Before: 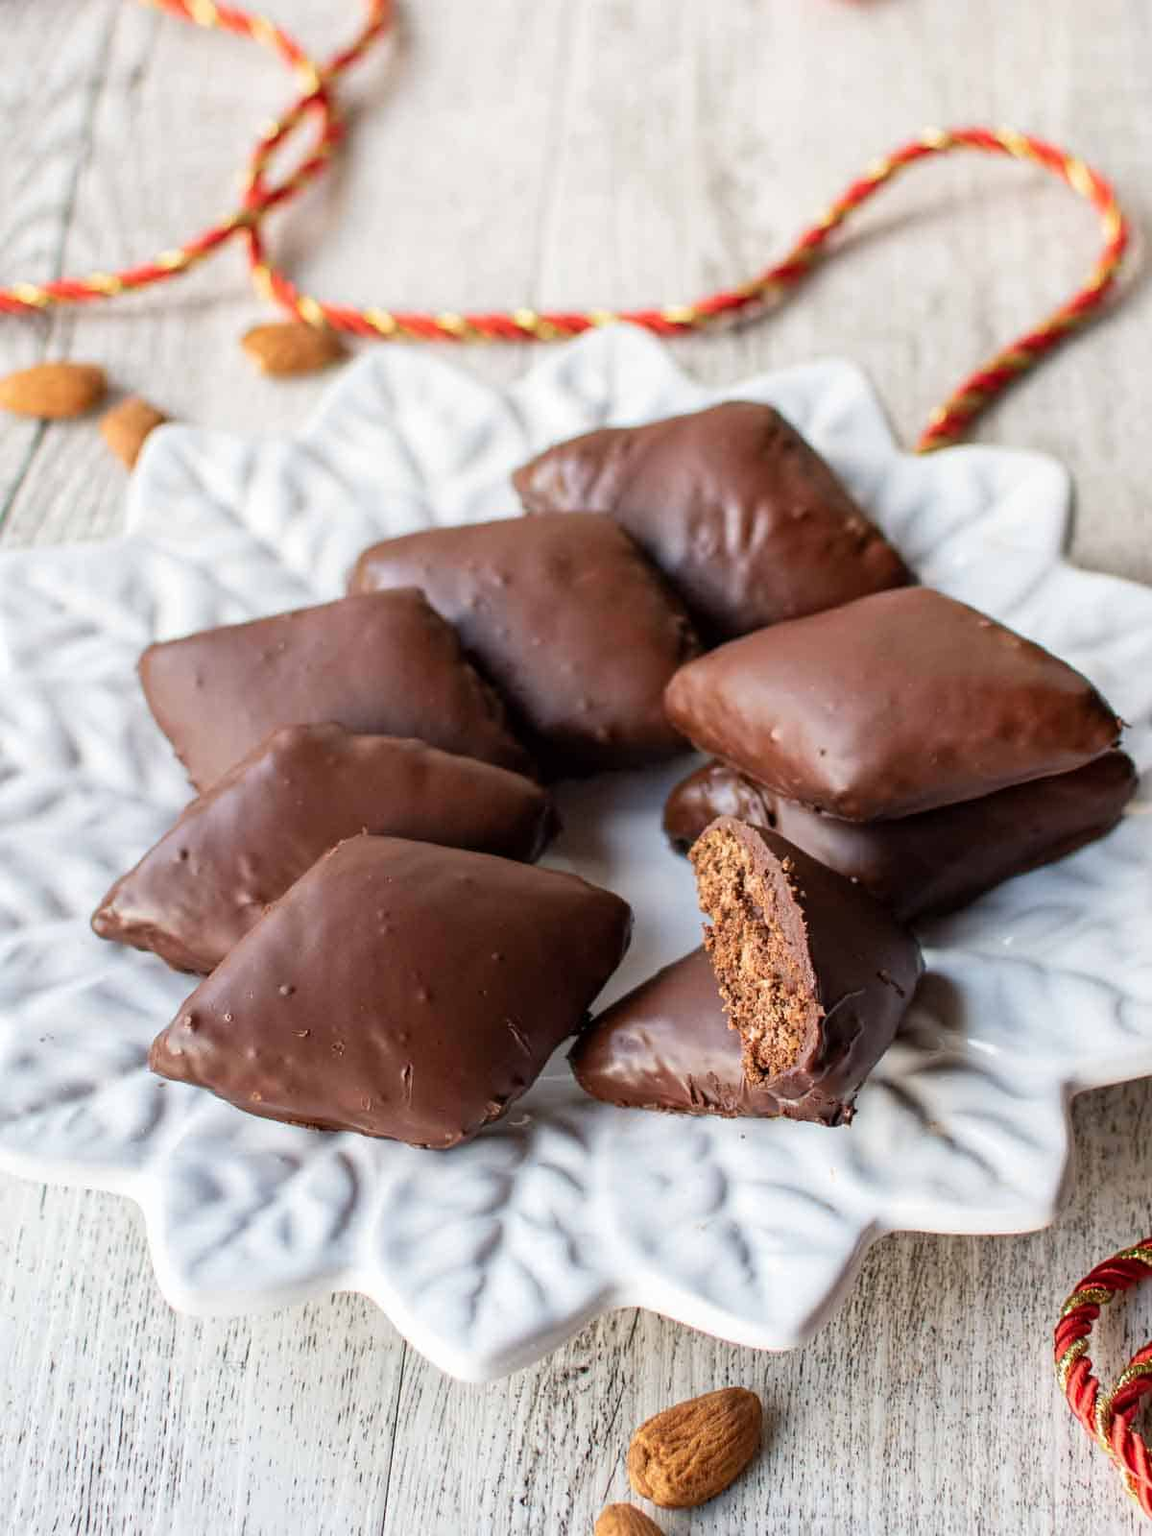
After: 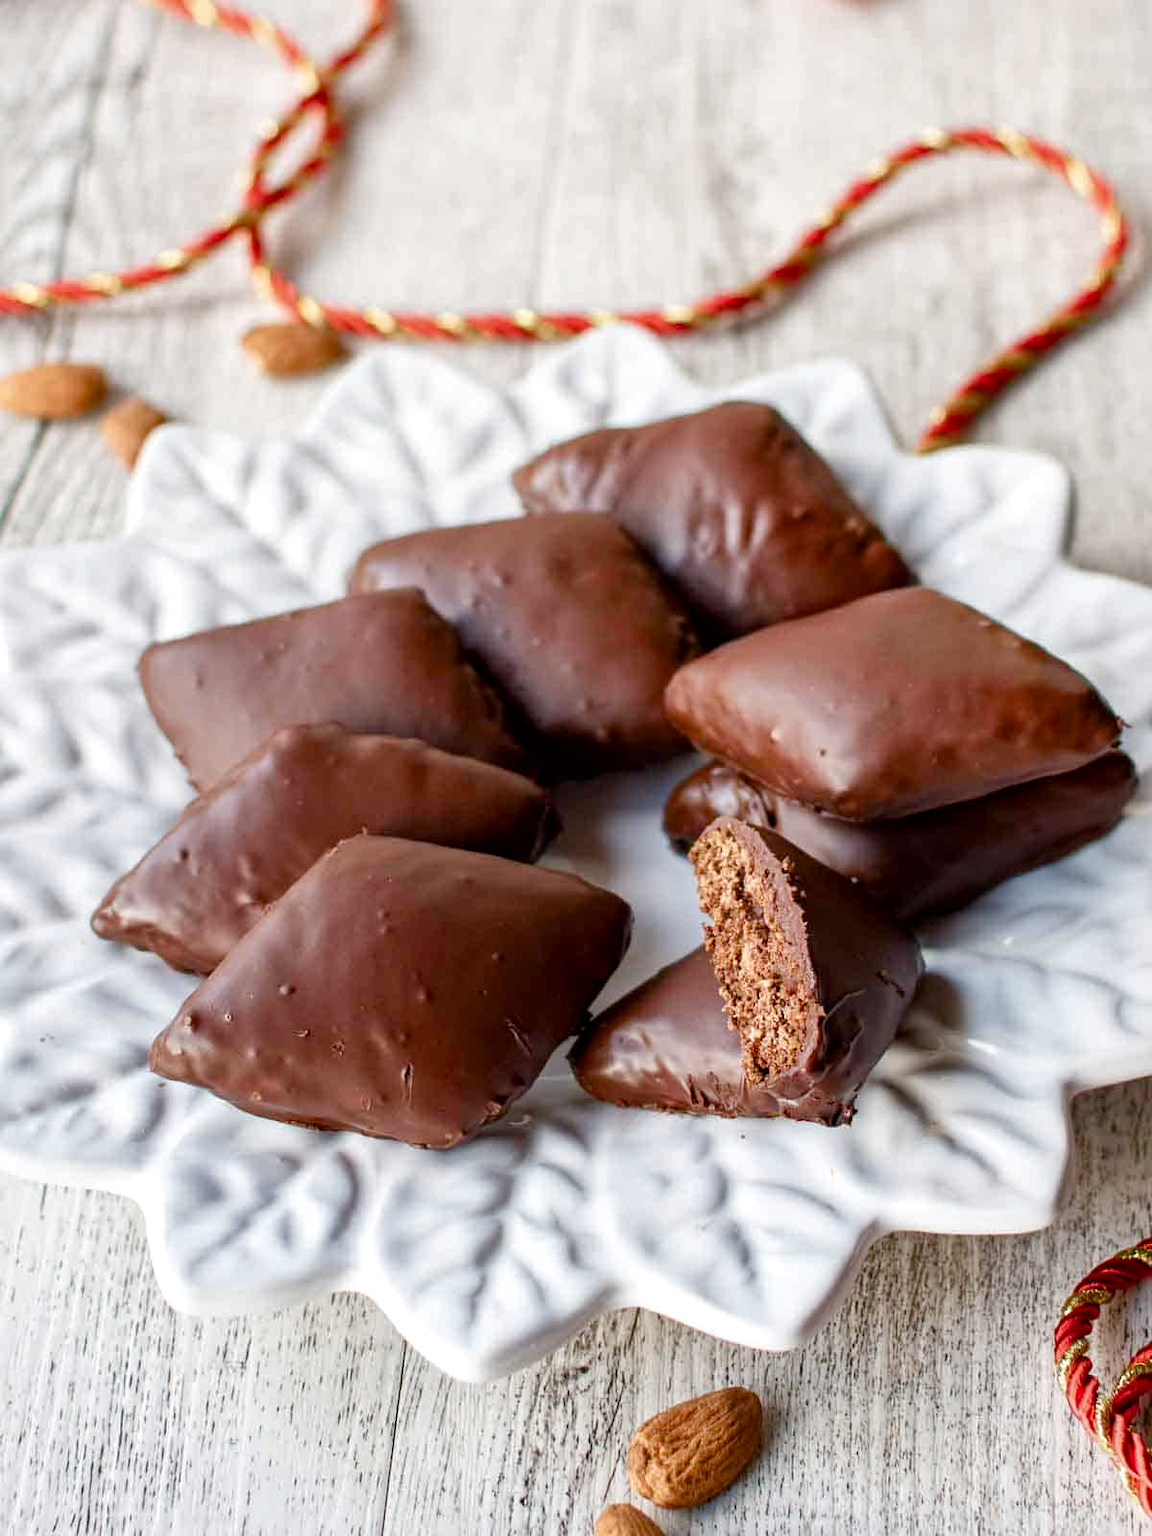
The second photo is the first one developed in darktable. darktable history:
color balance rgb: perceptual saturation grading › global saturation 20%, perceptual saturation grading › highlights -49.023%, perceptual saturation grading › shadows 25.928%, global vibrance 9.296%
local contrast: mode bilateral grid, contrast 20, coarseness 50, detail 130%, midtone range 0.2
